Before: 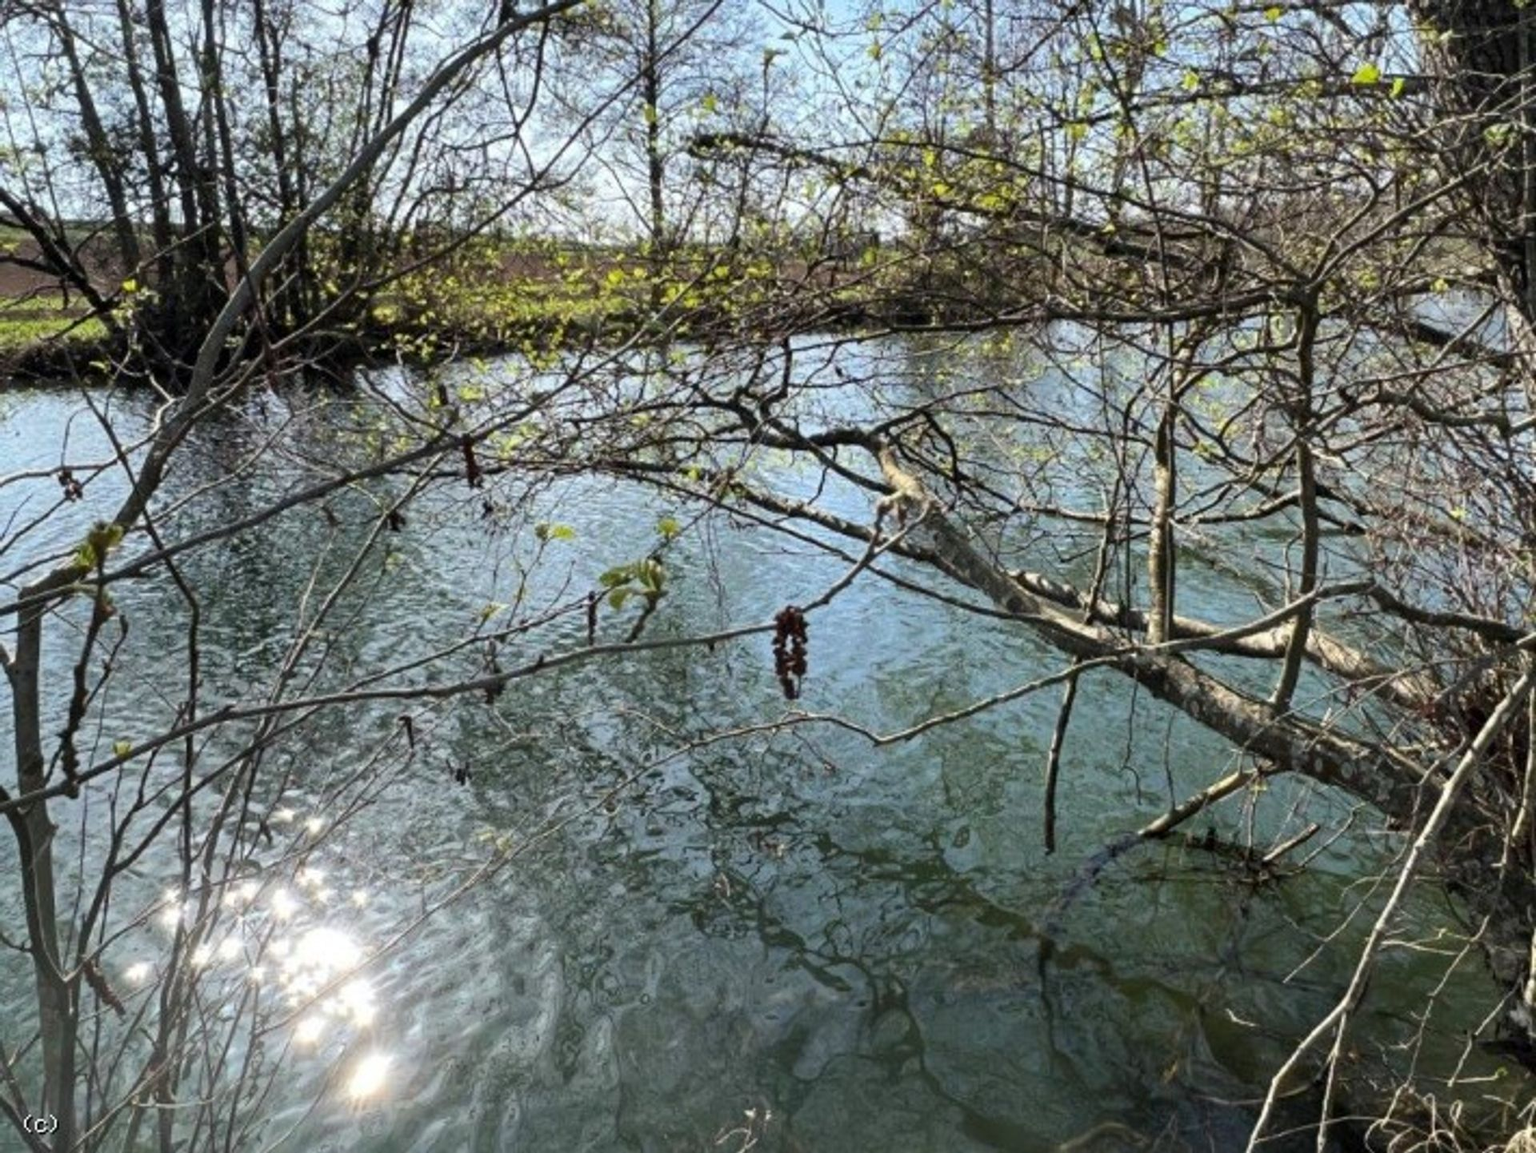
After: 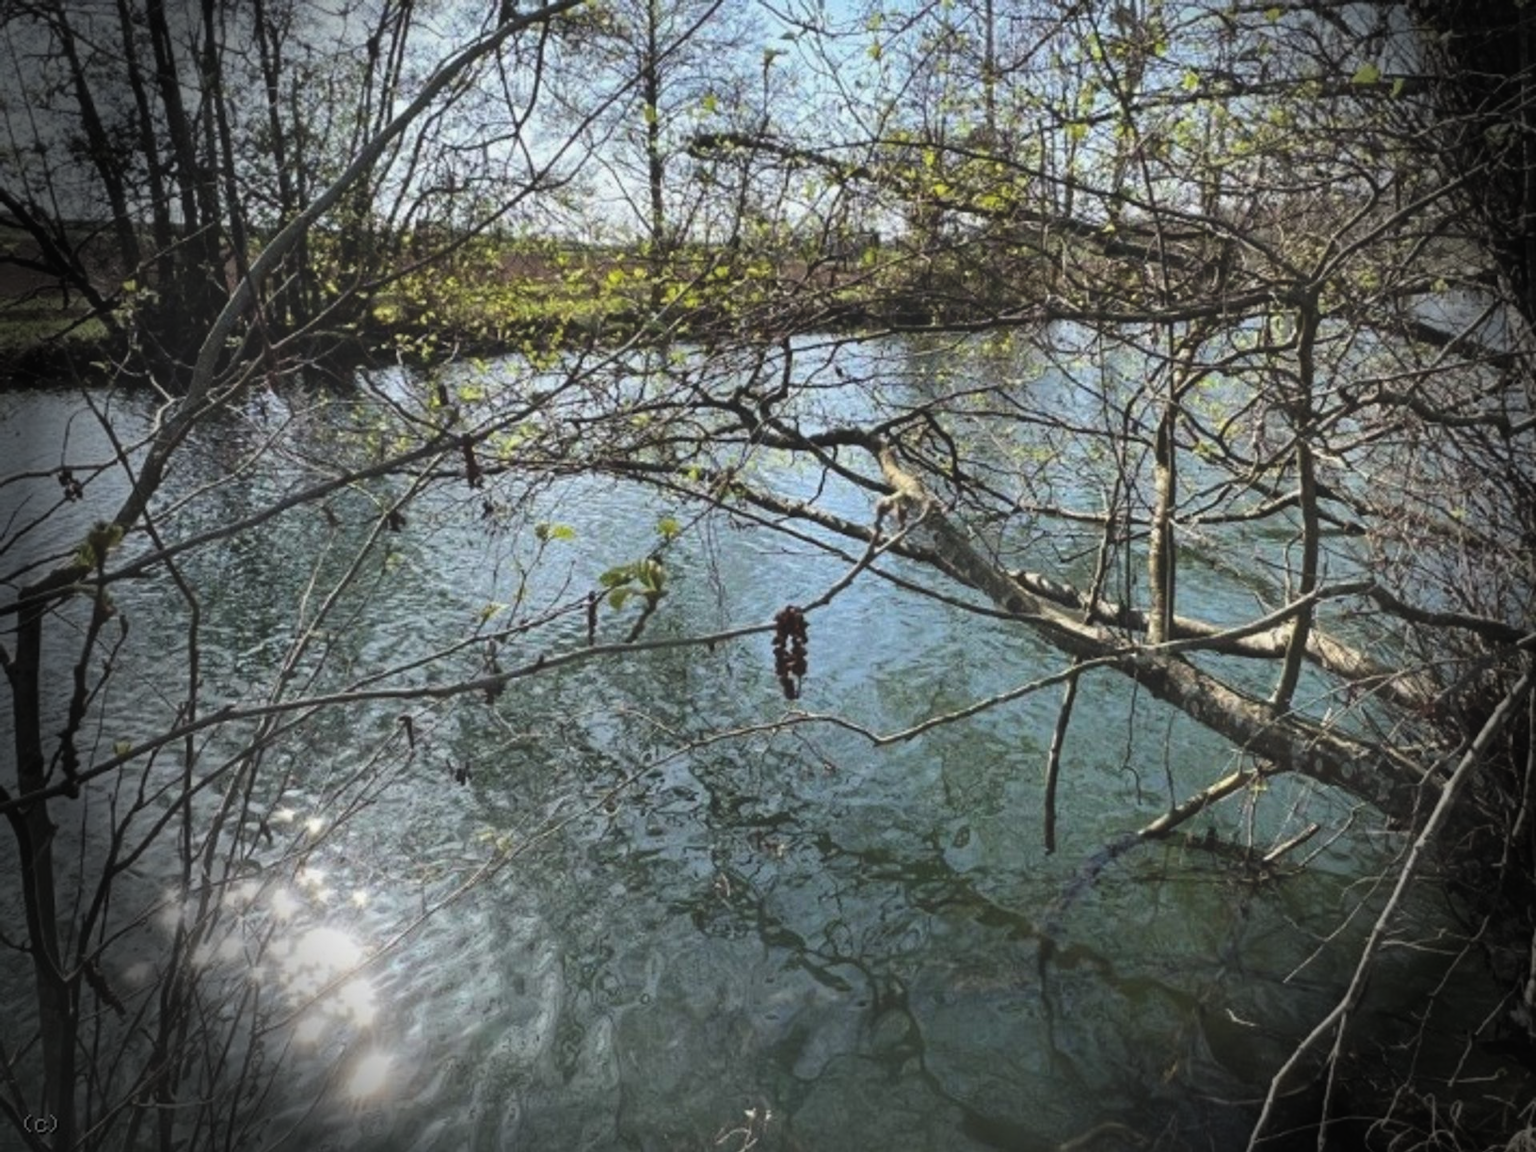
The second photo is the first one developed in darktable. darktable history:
exposure: black level correction -0.015, exposure -0.125 EV, compensate highlight preservation false
vignetting: fall-off start 76.42%, fall-off radius 27.36%, brightness -0.872, center (0.037, -0.09), width/height ratio 0.971
